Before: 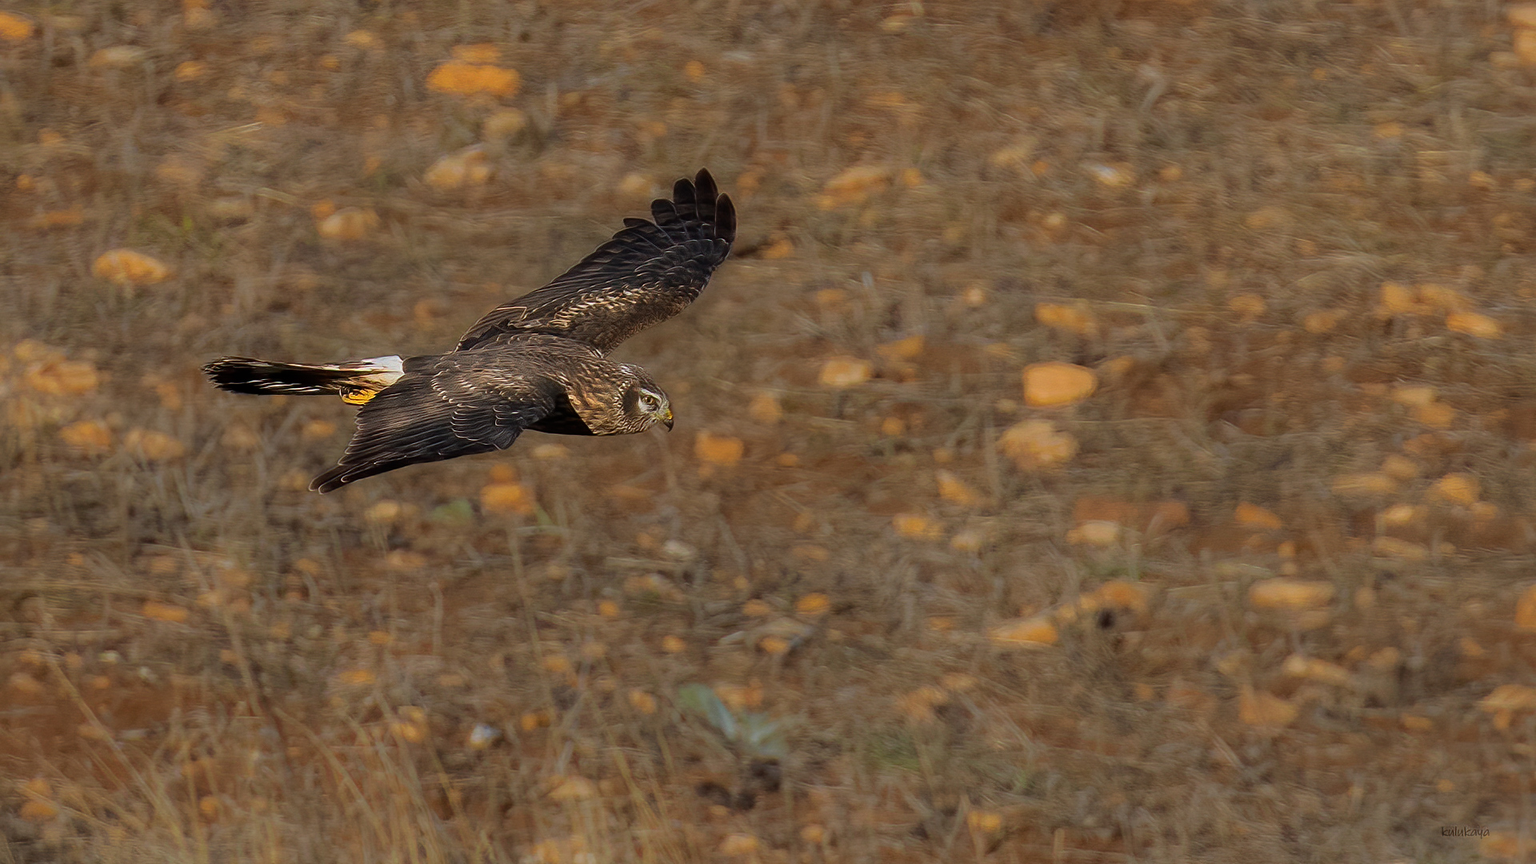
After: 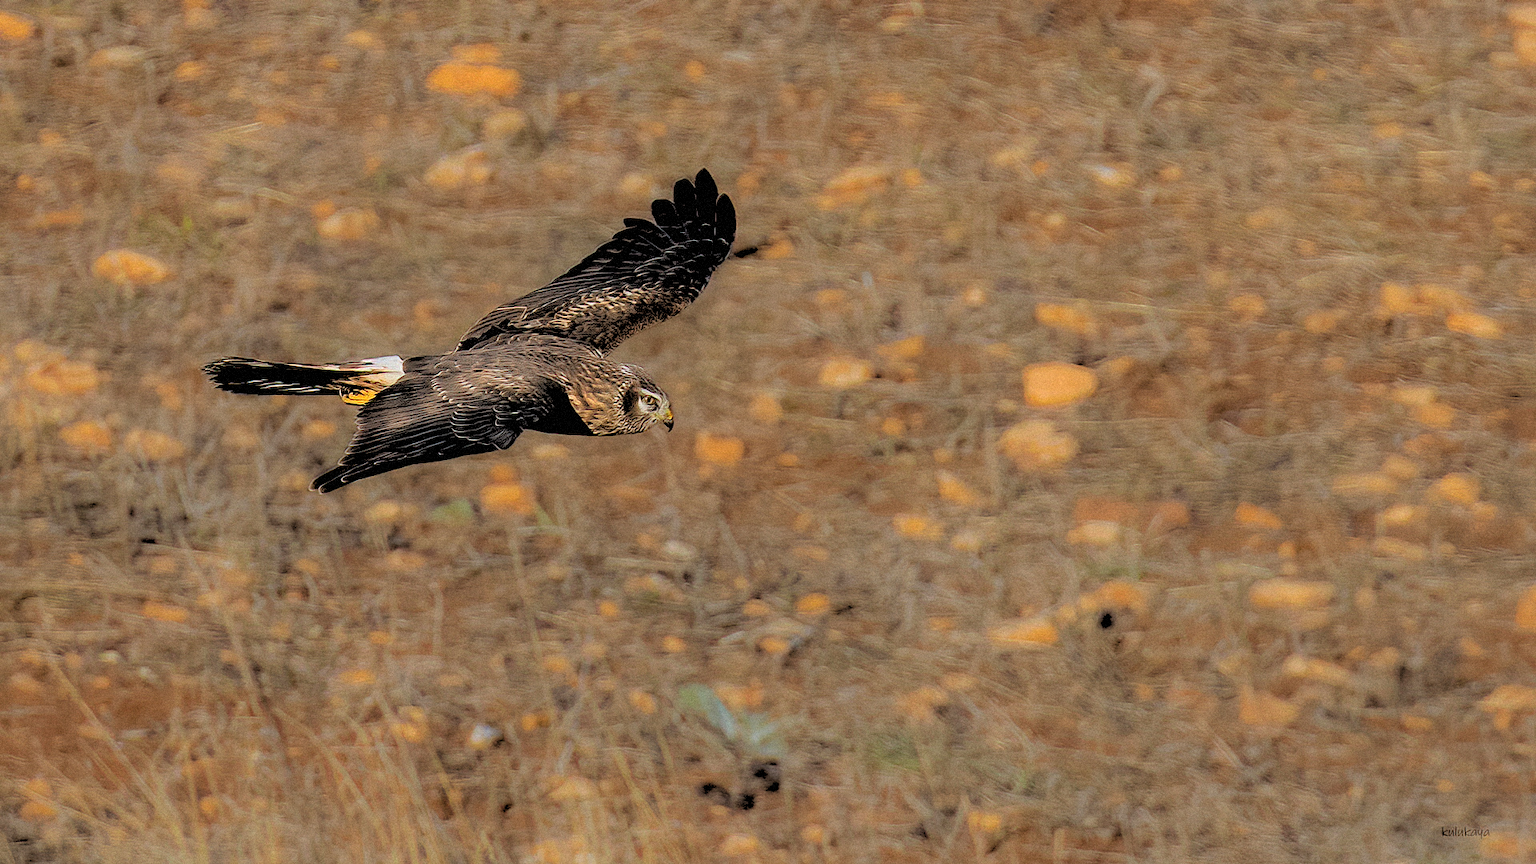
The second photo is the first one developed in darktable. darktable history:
grain: mid-tones bias 0%
rgb levels: levels [[0.027, 0.429, 0.996], [0, 0.5, 1], [0, 0.5, 1]]
